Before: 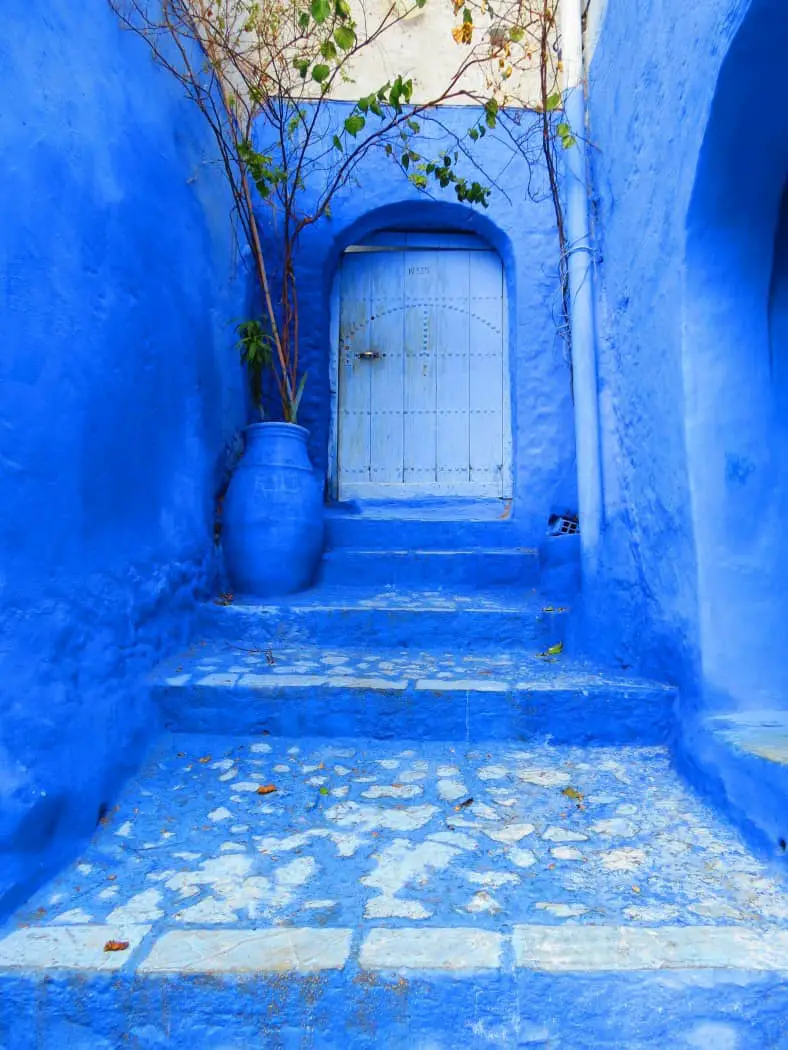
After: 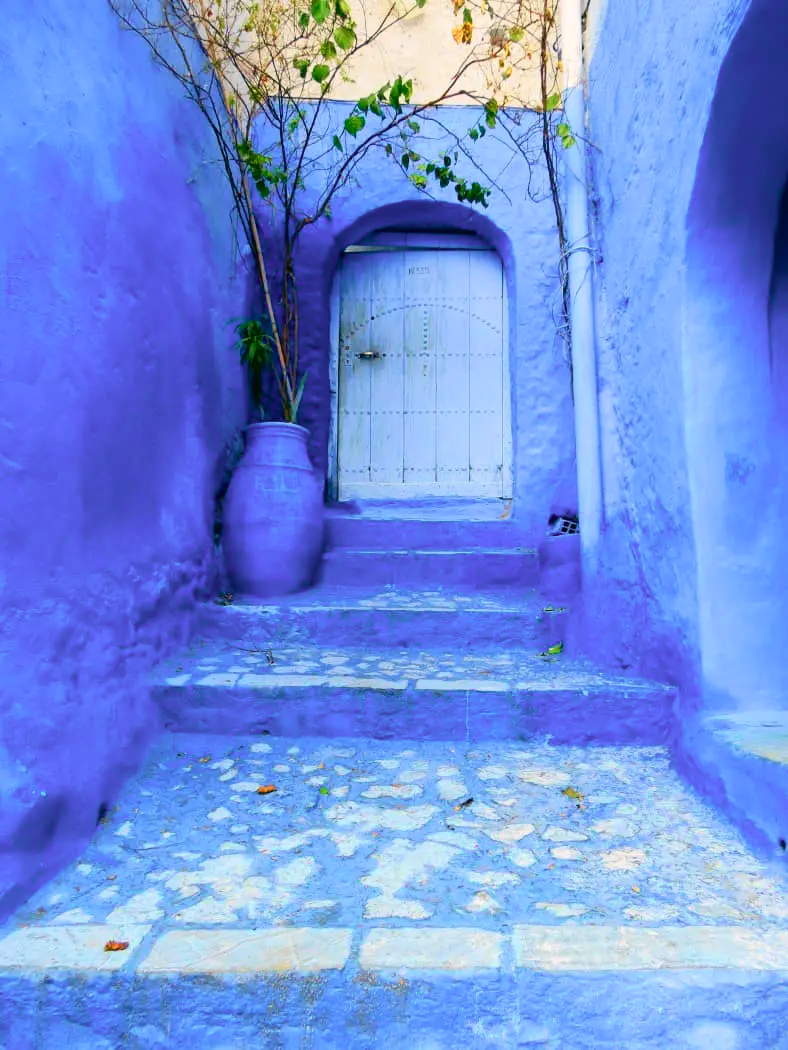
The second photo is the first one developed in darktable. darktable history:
tone curve: curves: ch0 [(0, 0.013) (0.054, 0.018) (0.205, 0.191) (0.289, 0.292) (0.39, 0.424) (0.493, 0.551) (0.666, 0.743) (0.795, 0.841) (1, 0.998)]; ch1 [(0, 0) (0.385, 0.343) (0.439, 0.415) (0.494, 0.495) (0.501, 0.501) (0.51, 0.509) (0.548, 0.554) (0.586, 0.614) (0.66, 0.706) (0.783, 0.804) (1, 1)]; ch2 [(0, 0) (0.304, 0.31) (0.403, 0.399) (0.441, 0.428) (0.47, 0.469) (0.498, 0.496) (0.524, 0.538) (0.566, 0.579) (0.633, 0.665) (0.7, 0.711) (1, 1)], color space Lab, independent channels, preserve colors none
color correction: highlights a* 4.02, highlights b* 4.98, shadows a* -7.55, shadows b* 4.98
